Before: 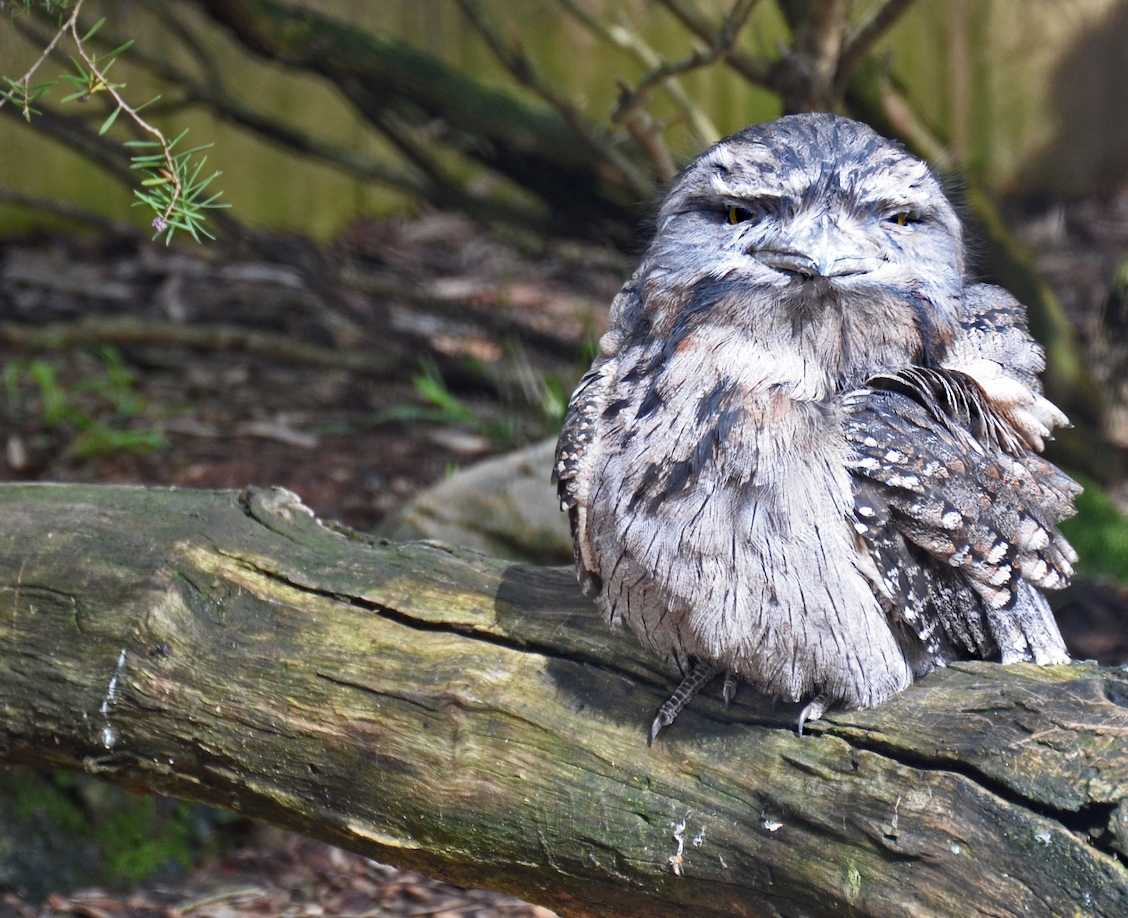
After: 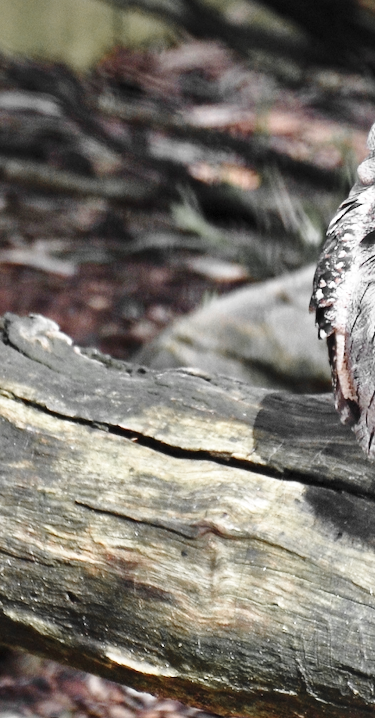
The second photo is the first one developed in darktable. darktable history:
crop and rotate: left 21.622%, top 18.746%, right 45.119%, bottom 2.968%
local contrast: mode bilateral grid, contrast 20, coarseness 51, detail 132%, midtone range 0.2
base curve: curves: ch0 [(0, 0) (0.028, 0.03) (0.121, 0.232) (0.46, 0.748) (0.859, 0.968) (1, 1)], preserve colors none
color zones: curves: ch0 [(0, 0.447) (0.184, 0.543) (0.323, 0.476) (0.429, 0.445) (0.571, 0.443) (0.714, 0.451) (0.857, 0.452) (1, 0.447)]; ch1 [(0, 0.464) (0.176, 0.46) (0.287, 0.177) (0.429, 0.002) (0.571, 0) (0.714, 0) (0.857, 0) (1, 0.464)]
